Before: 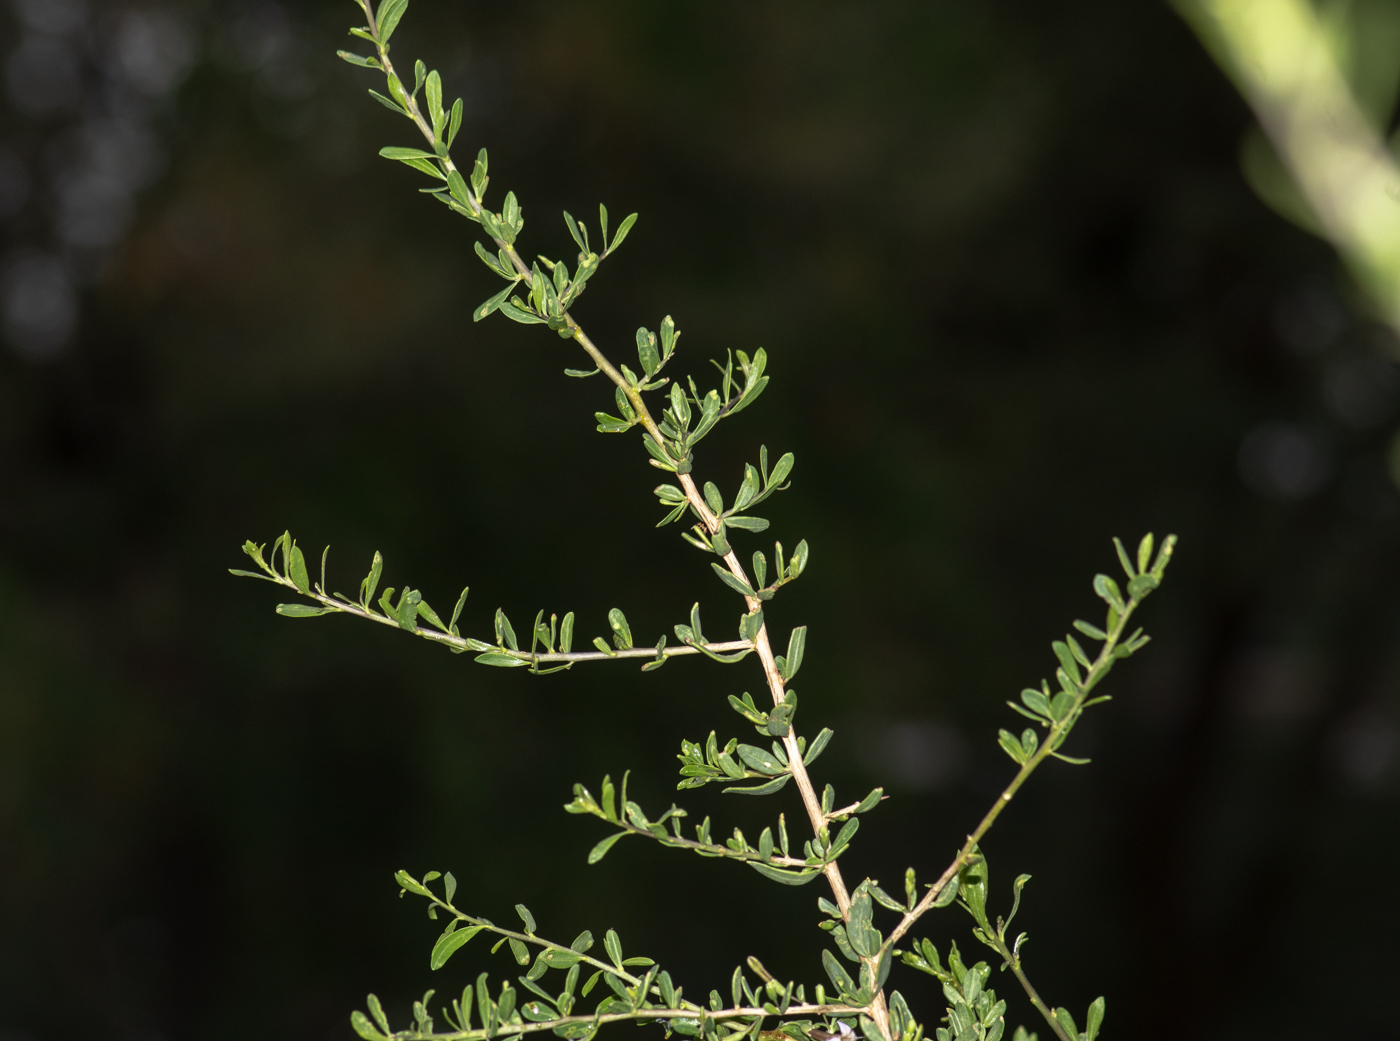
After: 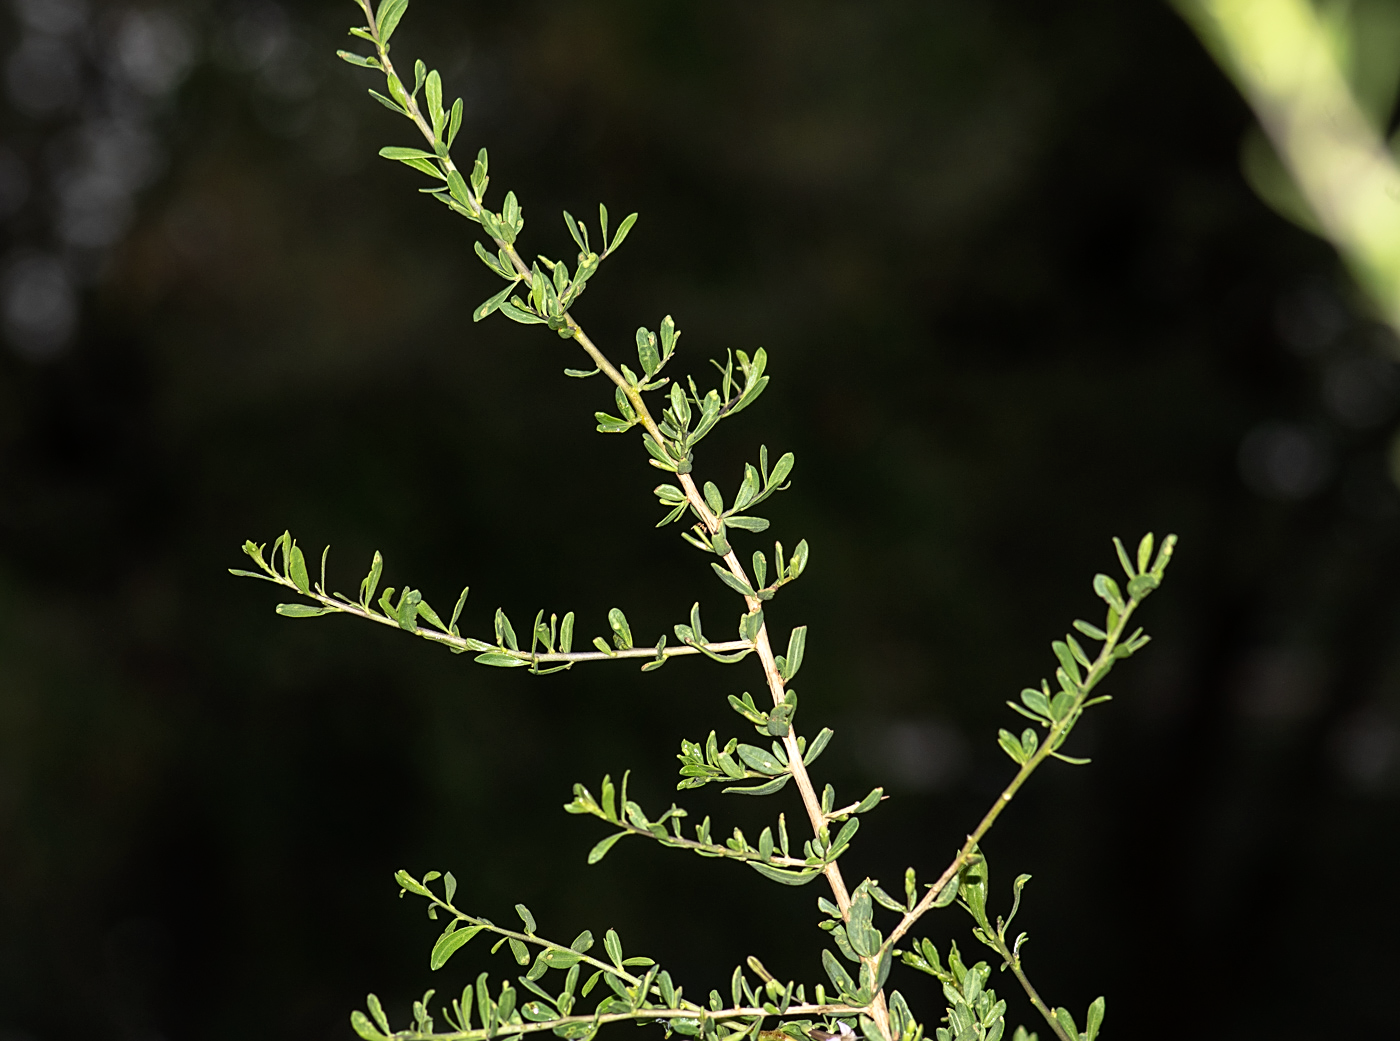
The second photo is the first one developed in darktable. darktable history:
tone curve: curves: ch0 [(0, 0) (0.004, 0.001) (0.133, 0.112) (0.325, 0.362) (0.832, 0.893) (1, 1)], color space Lab, linked channels, preserve colors none
sharpen: on, module defaults
